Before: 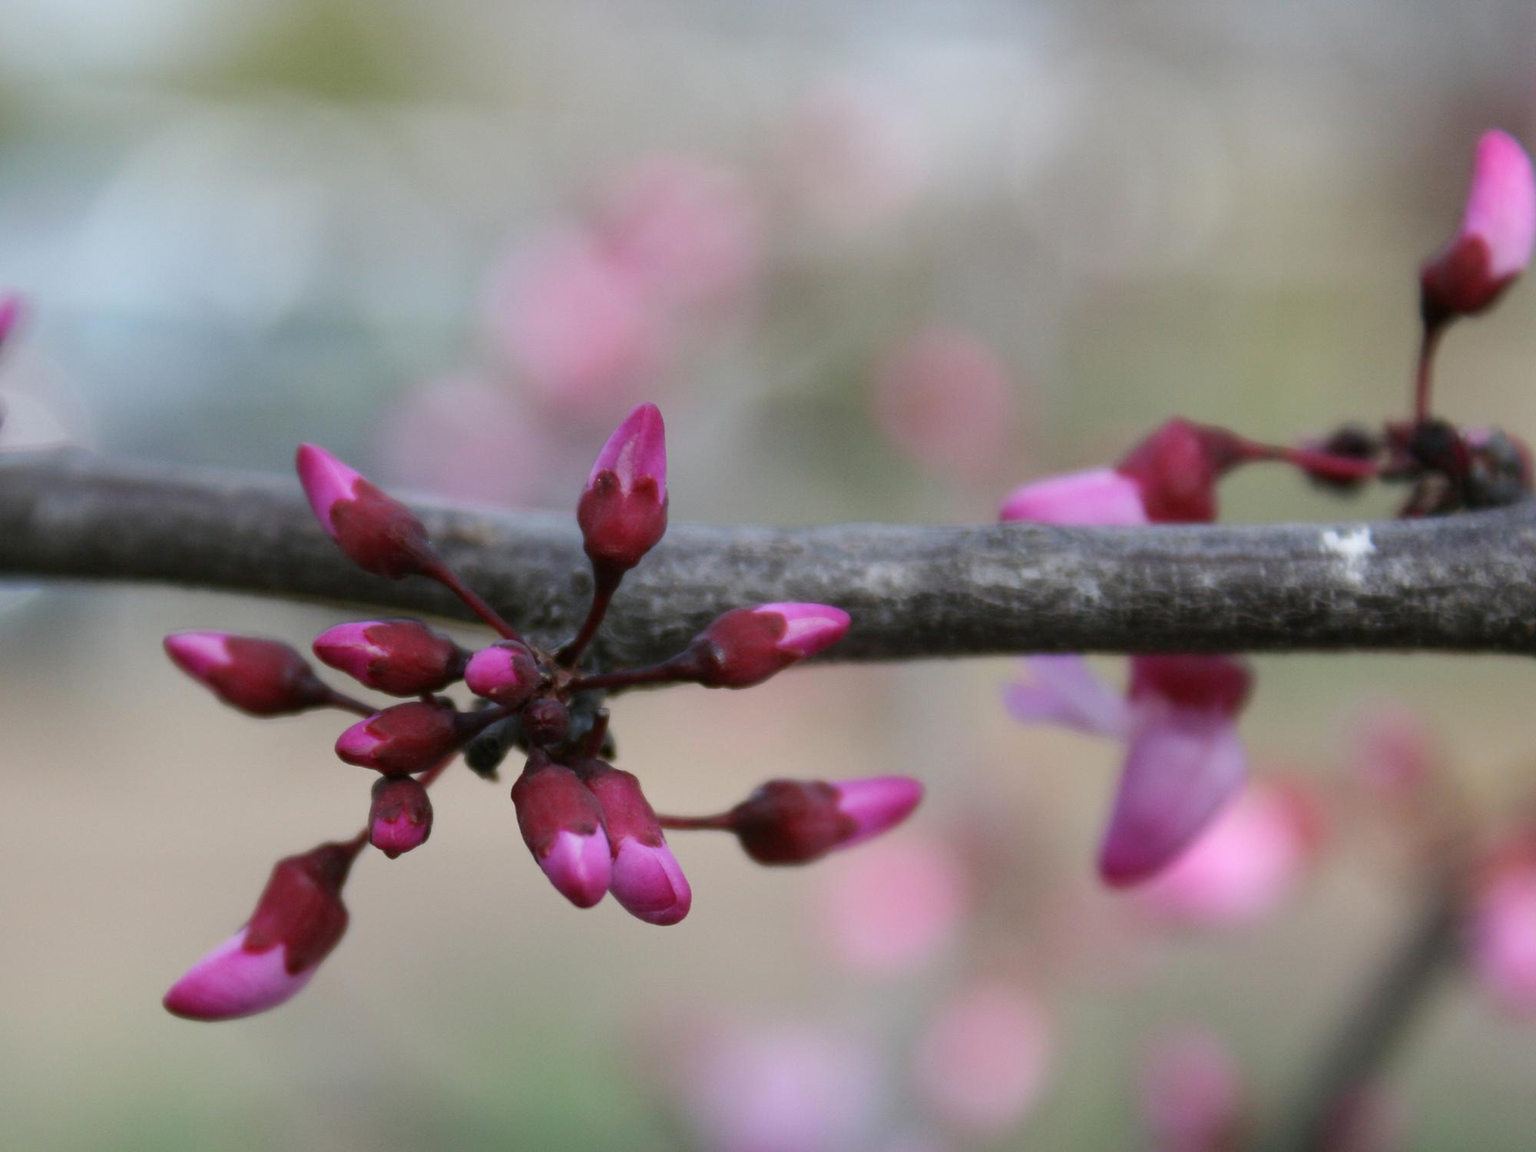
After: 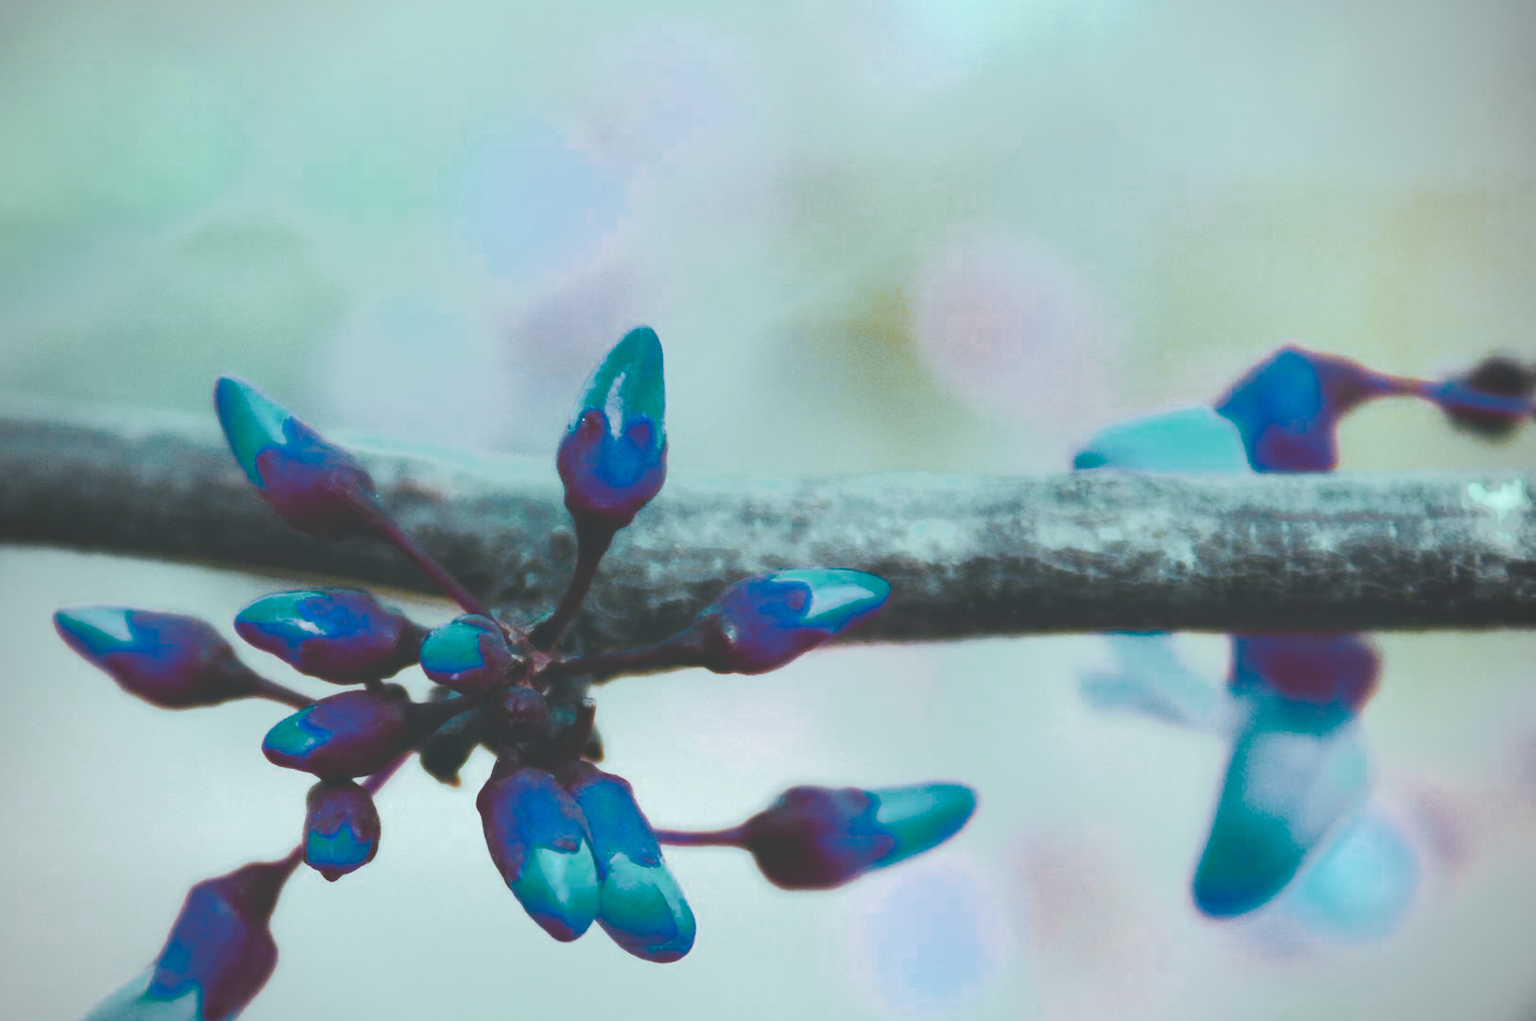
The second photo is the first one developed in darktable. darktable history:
vignetting: on, module defaults
exposure: black level correction 0, exposure 0.95 EV, compensate exposure bias true, compensate highlight preservation false
crop: left 7.856%, top 11.836%, right 10.12%, bottom 15.387%
tone curve: curves: ch0 [(0, 0) (0.003, 0.231) (0.011, 0.231) (0.025, 0.231) (0.044, 0.231) (0.069, 0.235) (0.1, 0.24) (0.136, 0.246) (0.177, 0.256) (0.224, 0.279) (0.277, 0.313) (0.335, 0.354) (0.399, 0.428) (0.468, 0.514) (0.543, 0.61) (0.623, 0.728) (0.709, 0.808) (0.801, 0.873) (0.898, 0.909) (1, 1)], preserve colors none
color calibration: x 0.355, y 0.367, temperature 4700.38 K
color correction: highlights a* -10.04, highlights b* -10.37
color zones: curves: ch0 [(0.826, 0.353)]; ch1 [(0.242, 0.647) (0.889, 0.342)]; ch2 [(0.246, 0.089) (0.969, 0.068)]
